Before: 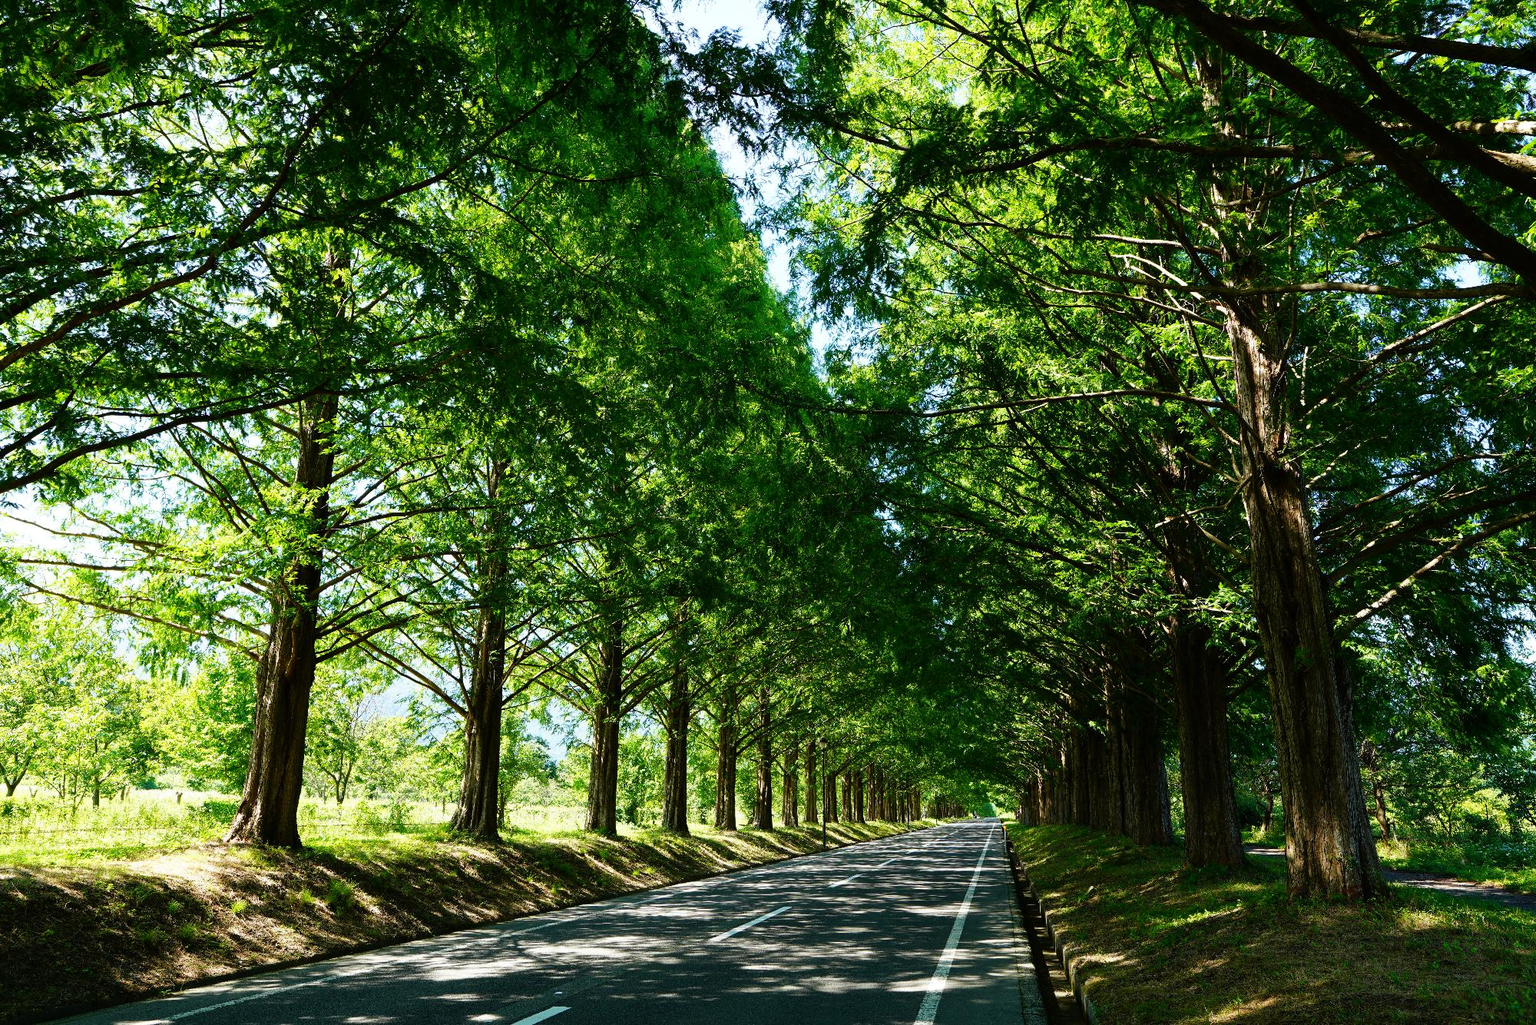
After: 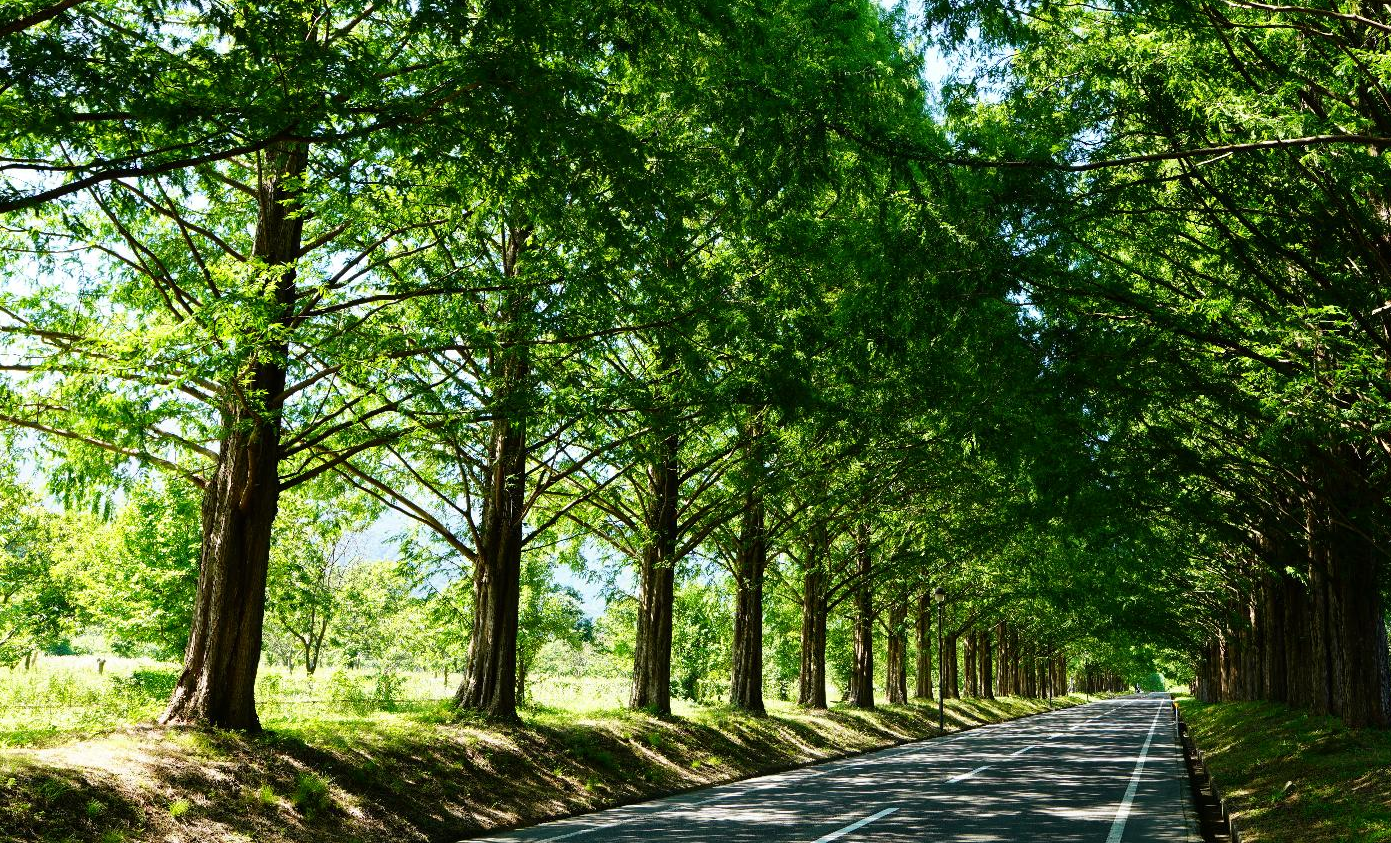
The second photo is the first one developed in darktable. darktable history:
crop: left 6.605%, top 27.909%, right 23.808%, bottom 8.846%
